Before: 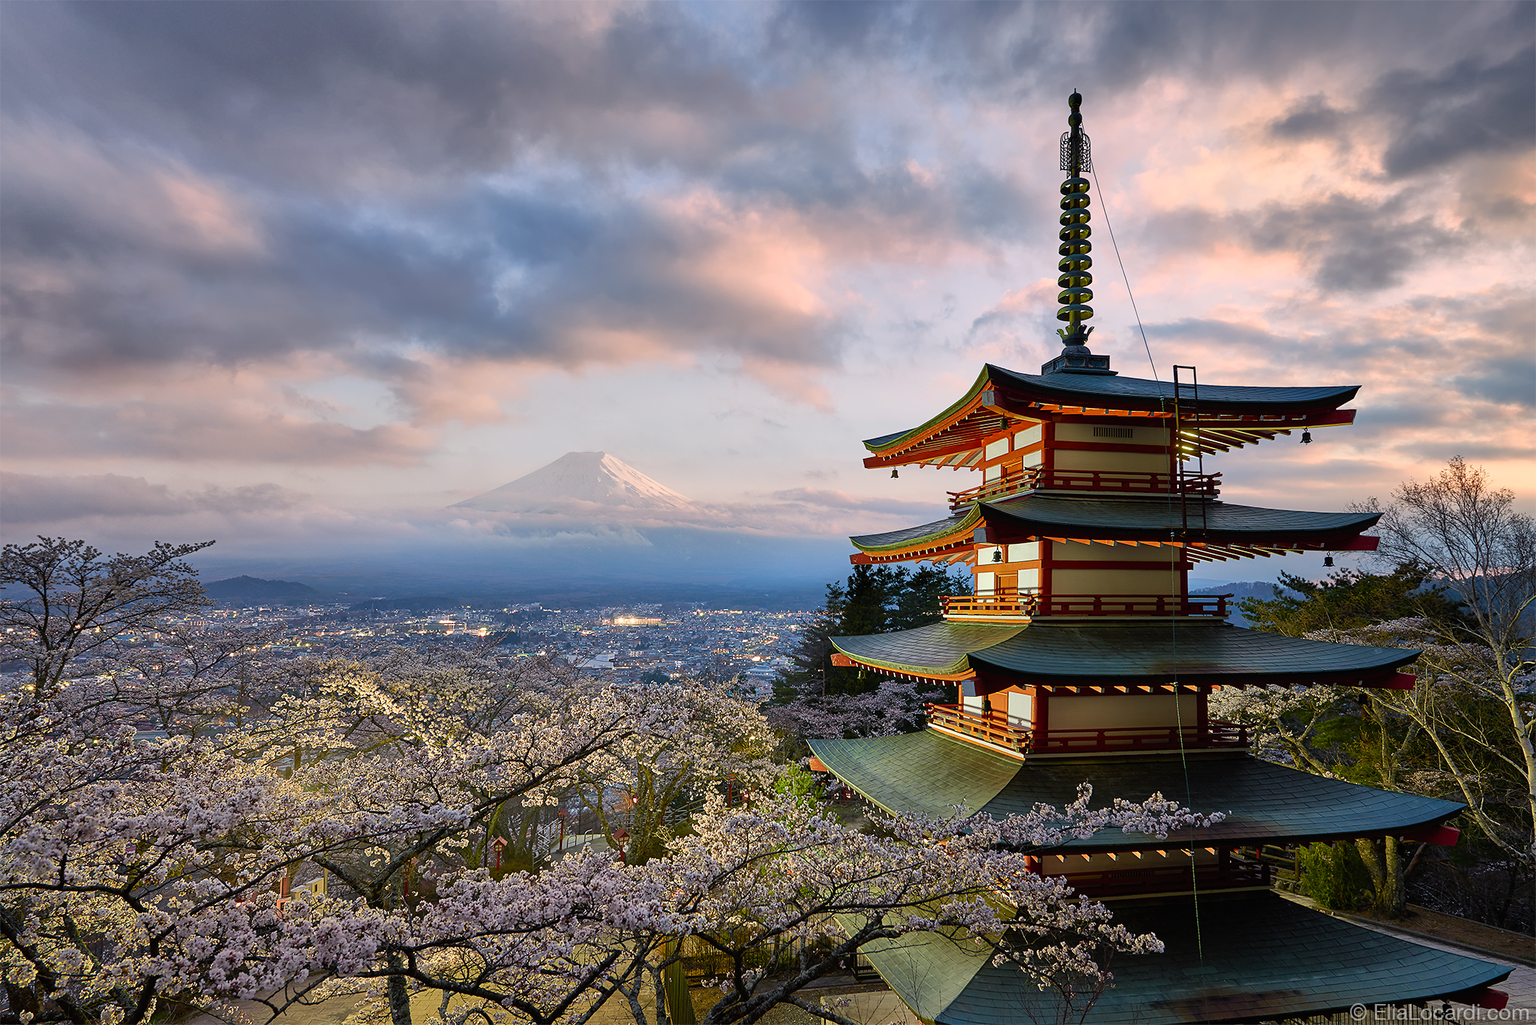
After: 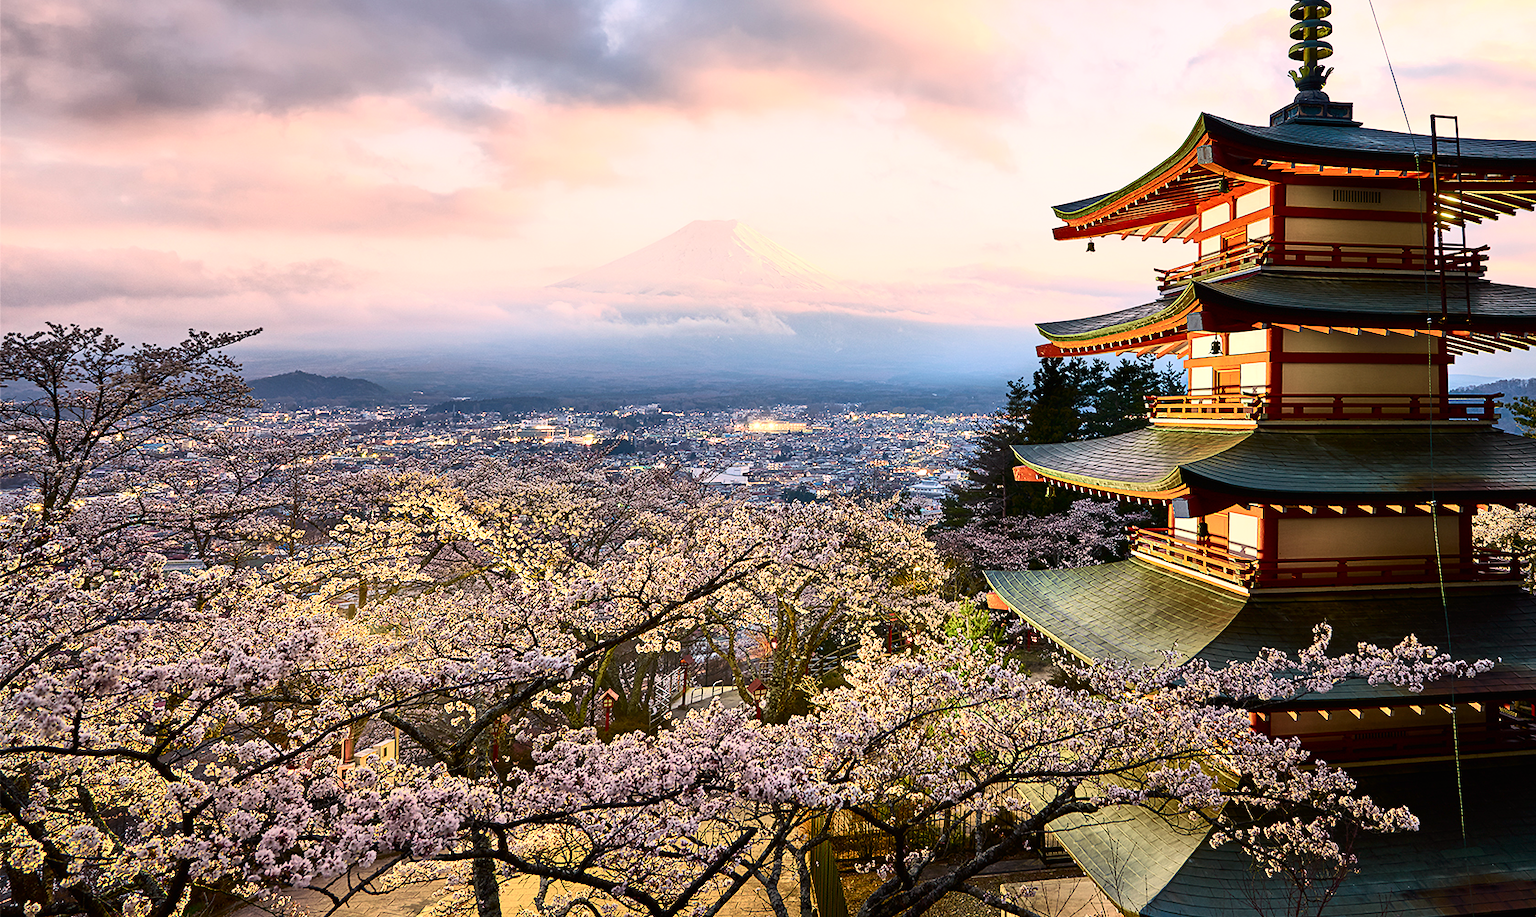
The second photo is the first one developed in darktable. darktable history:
crop: top 26.531%, right 17.959%
contrast brightness saturation: contrast 0.28
exposure: exposure 0.496 EV, compensate highlight preservation false
white balance: red 1.127, blue 0.943
